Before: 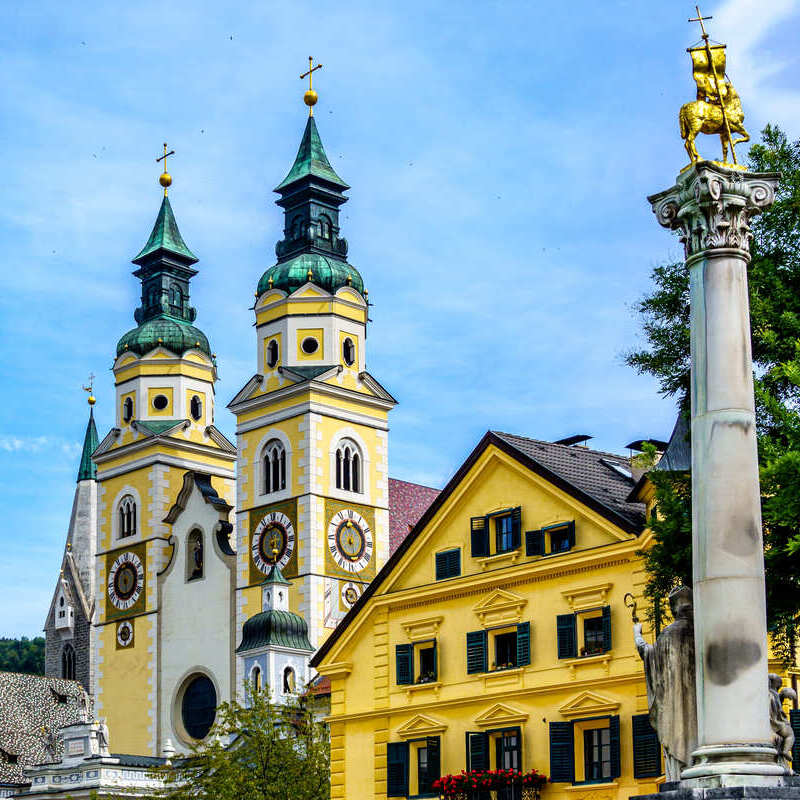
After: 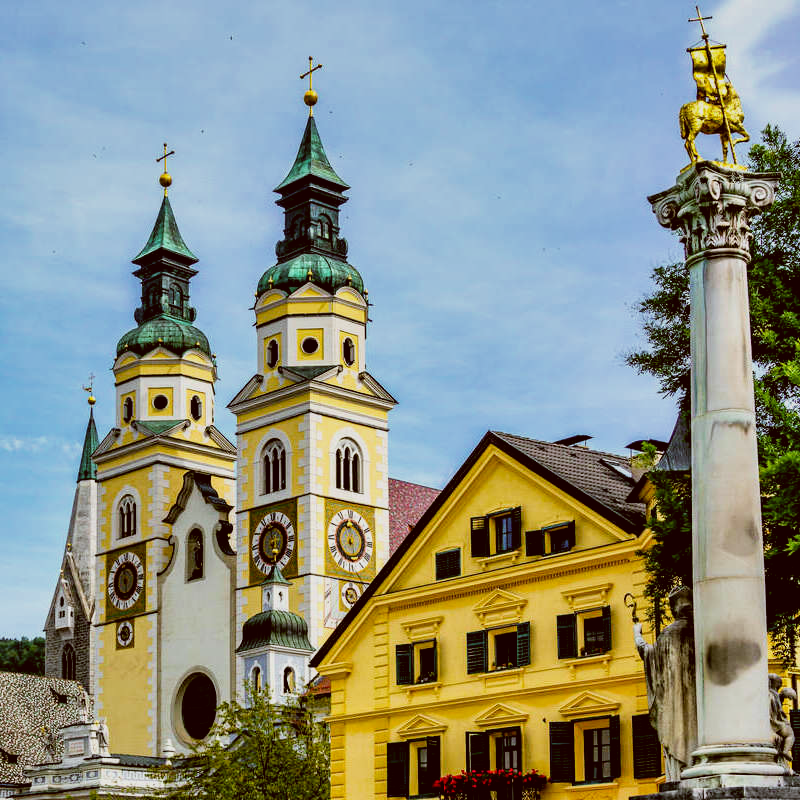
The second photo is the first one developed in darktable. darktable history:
color correction: highlights a* -0.463, highlights b* 0.172, shadows a* 4.93, shadows b* 20.19
filmic rgb: middle gray luminance 9.45%, black relative exposure -10.64 EV, white relative exposure 3.43 EV, target black luminance 0%, hardness 5.99, latitude 59.59%, contrast 1.086, highlights saturation mix 5.93%, shadows ↔ highlights balance 28.72%
shadows and highlights: shadows 48.12, highlights -41.48, soften with gaussian
